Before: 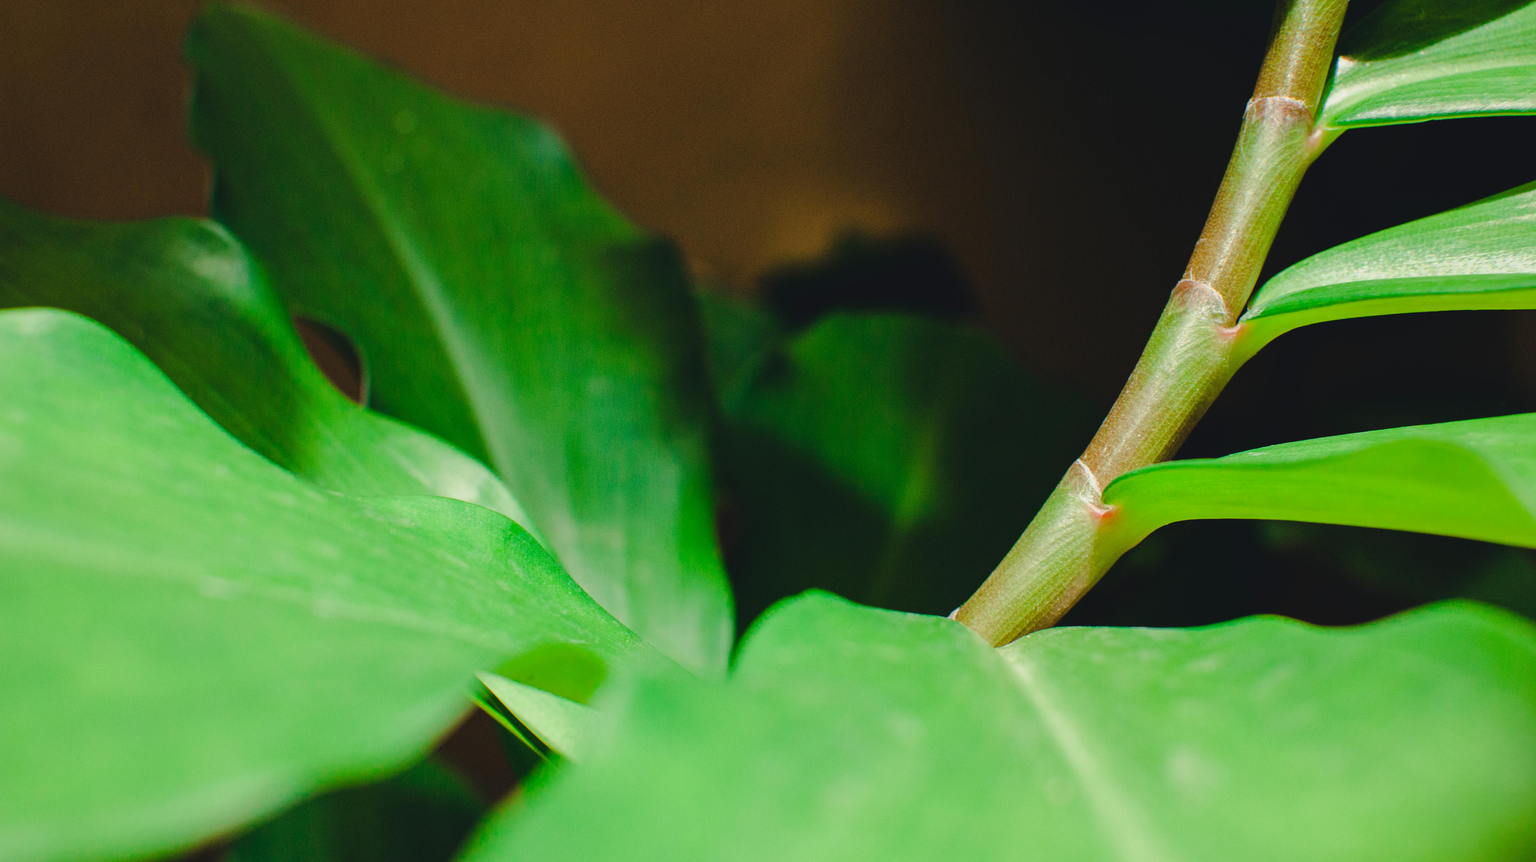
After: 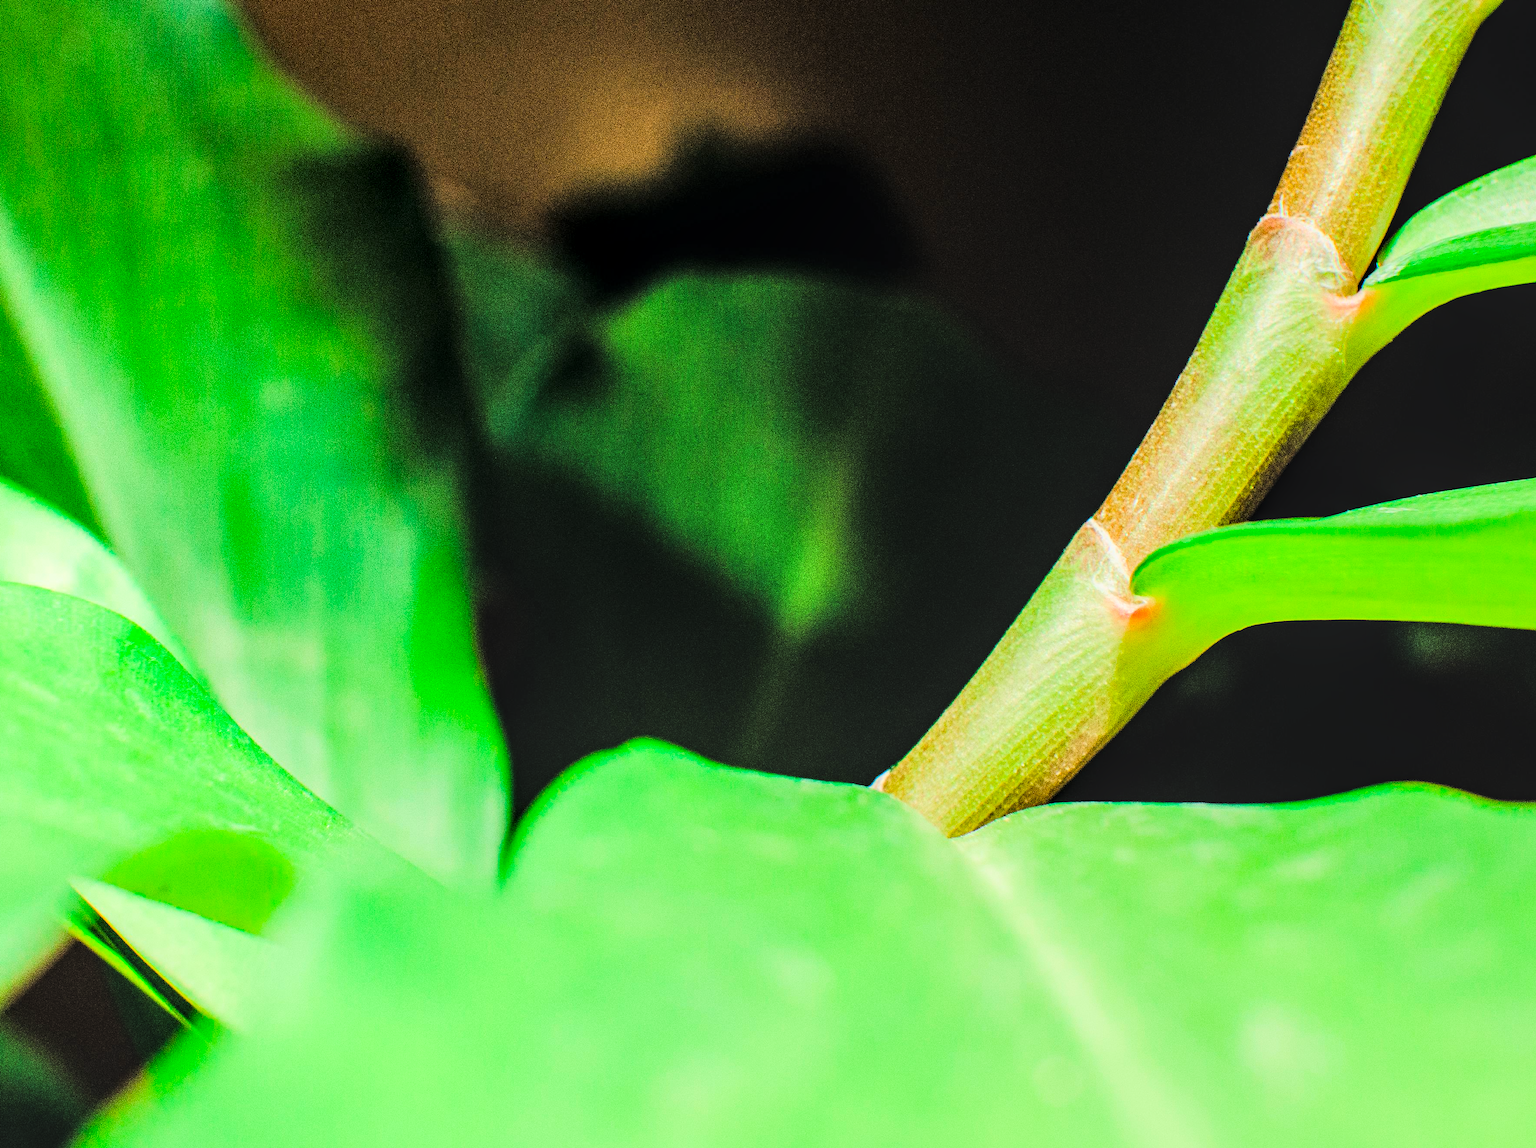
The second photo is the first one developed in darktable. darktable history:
local contrast: highlights 61%, detail 143%, midtone range 0.428
crop and rotate: left 28.256%, top 17.734%, right 12.656%, bottom 3.573%
tone curve: curves: ch0 [(0, 0) (0.004, 0) (0.133, 0.071) (0.325, 0.456) (0.832, 0.957) (1, 1)], color space Lab, linked channels, preserve colors none
exposure: compensate highlight preservation false
